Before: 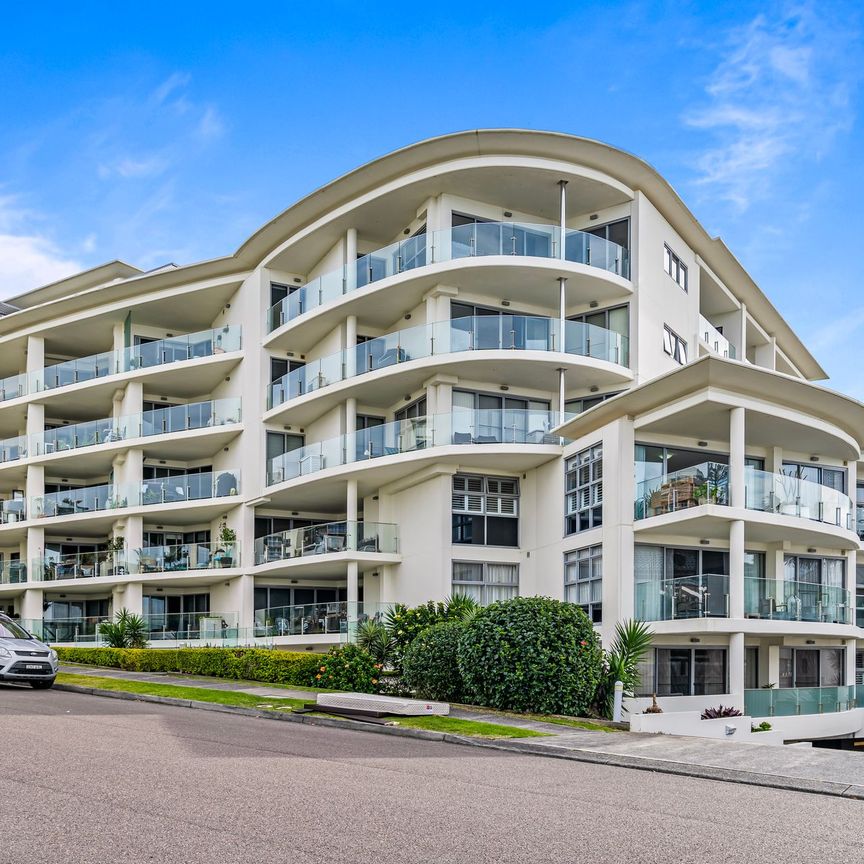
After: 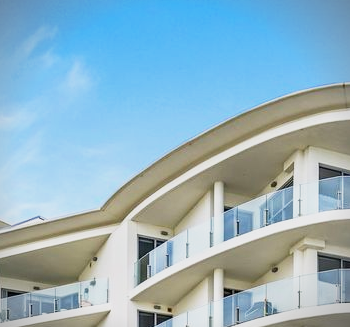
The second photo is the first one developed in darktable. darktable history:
base curve: curves: ch0 [(0, 0) (0.088, 0.125) (0.176, 0.251) (0.354, 0.501) (0.613, 0.749) (1, 0.877)], preserve colors none
vignetting: fall-off start 91.19%
crop: left 15.452%, top 5.459%, right 43.956%, bottom 56.62%
